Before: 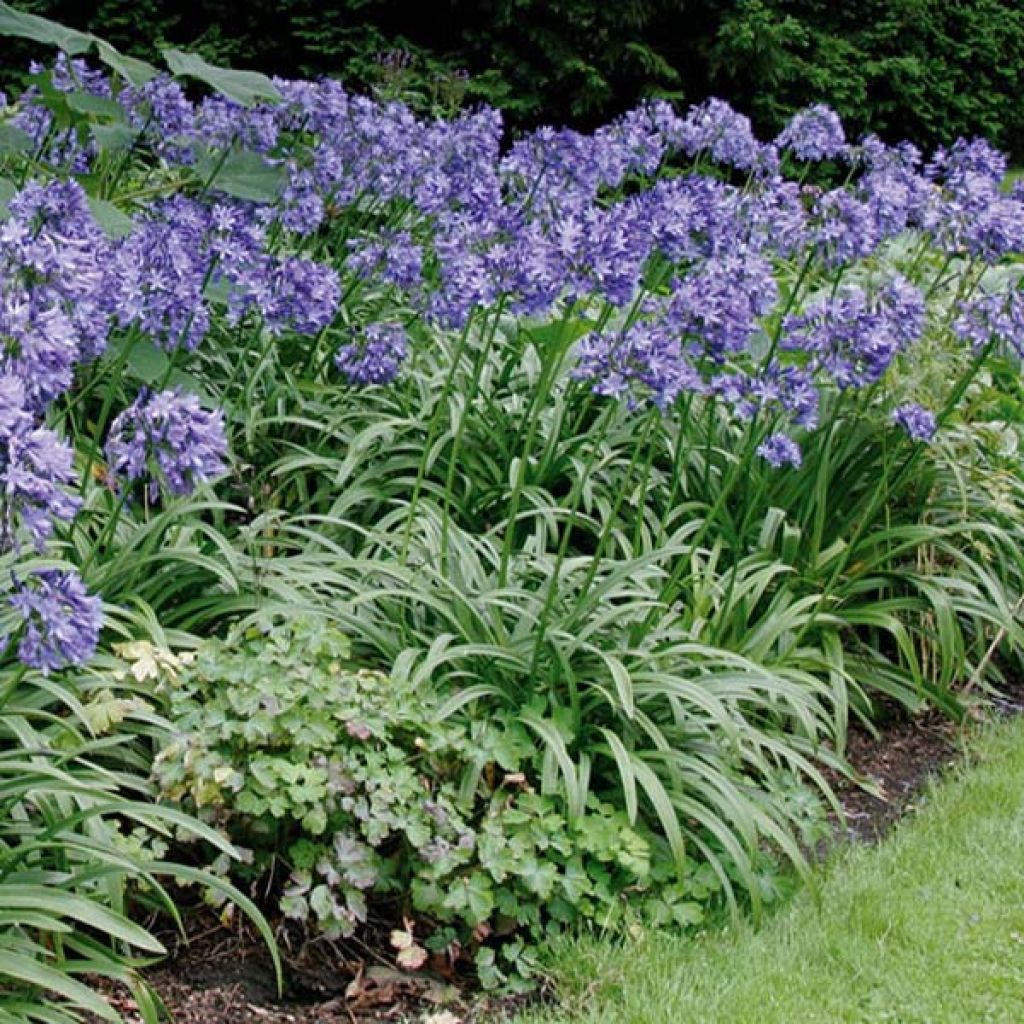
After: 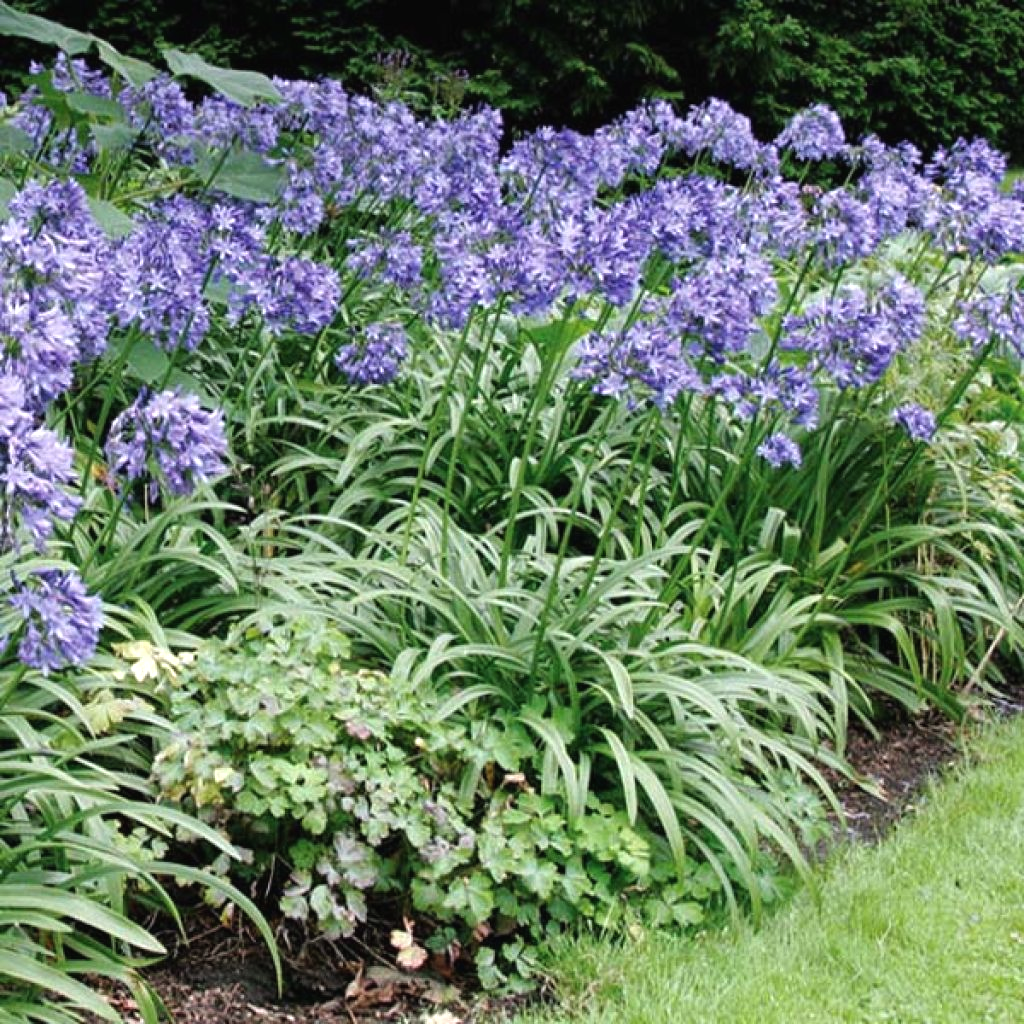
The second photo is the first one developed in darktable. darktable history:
exposure: black level correction -0.002, exposure 0.042 EV, compensate highlight preservation false
tone equalizer: -8 EV -0.409 EV, -7 EV -0.361 EV, -6 EV -0.371 EV, -5 EV -0.203 EV, -3 EV 0.188 EV, -2 EV 0.344 EV, -1 EV 0.41 EV, +0 EV 0.39 EV
